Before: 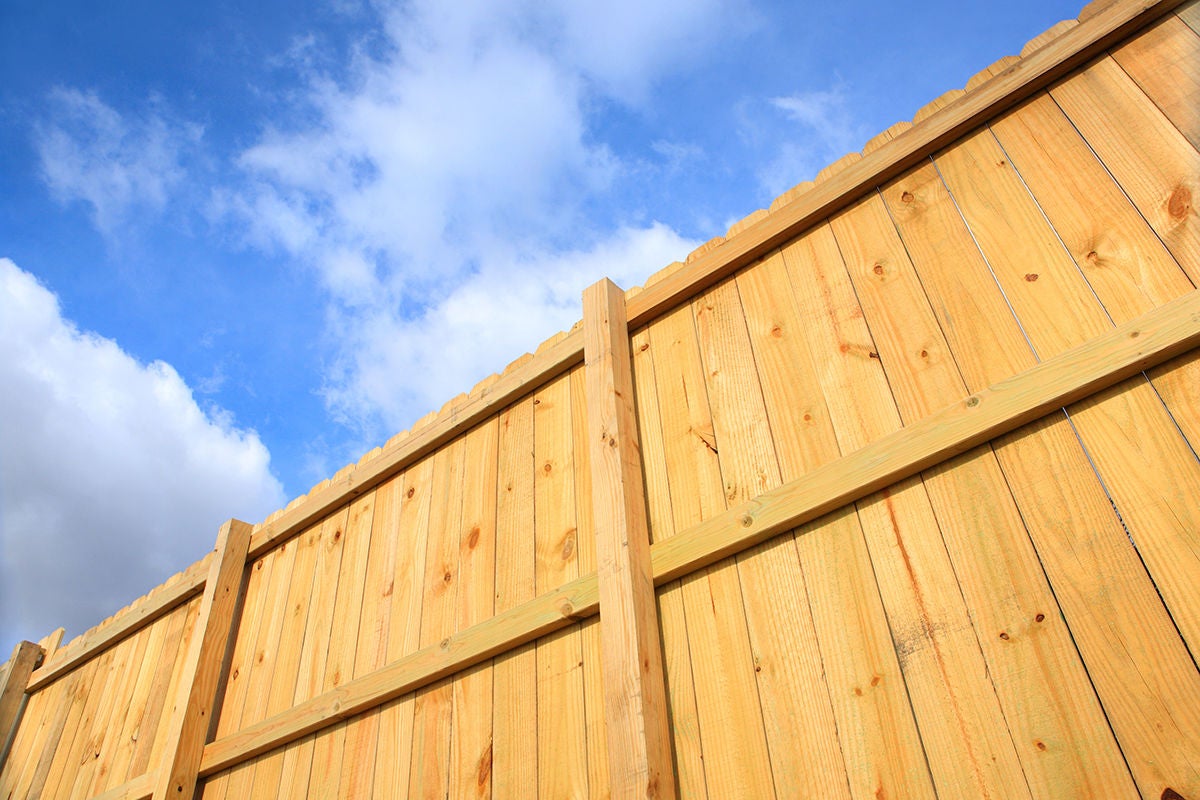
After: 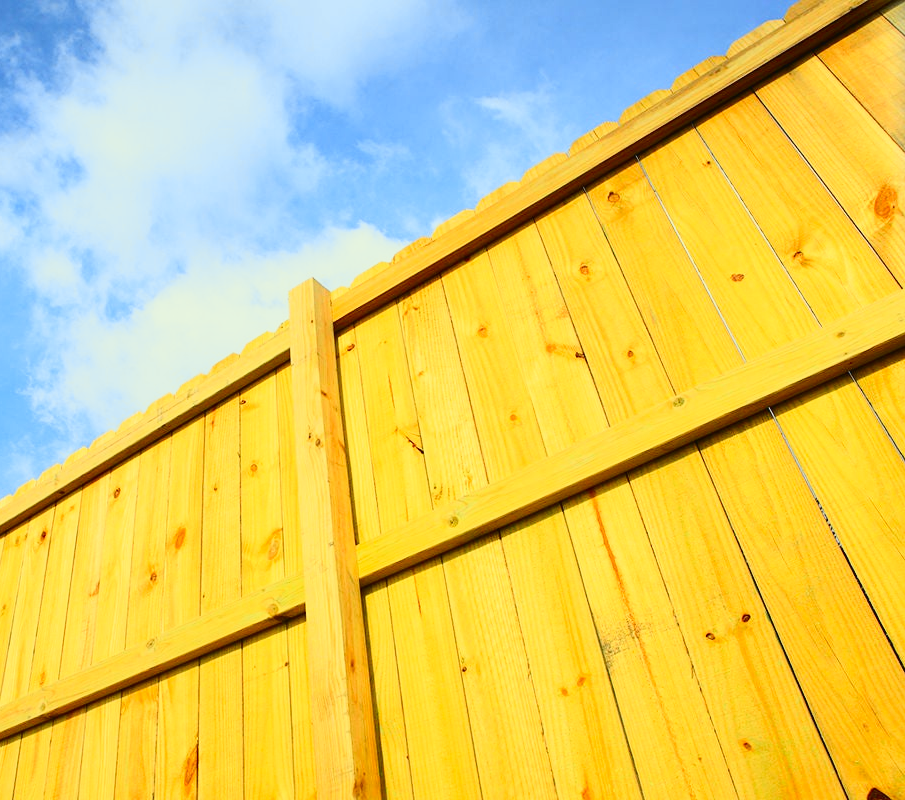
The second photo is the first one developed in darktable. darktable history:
crop and rotate: left 24.509%
color correction: highlights a* -5.64, highlights b* 11.18
tone curve: curves: ch0 [(0, 0.026) (0.058, 0.049) (0.246, 0.214) (0.437, 0.498) (0.55, 0.644) (0.657, 0.767) (0.822, 0.9) (1, 0.961)]; ch1 [(0, 0) (0.346, 0.307) (0.408, 0.369) (0.453, 0.457) (0.476, 0.489) (0.502, 0.493) (0.521, 0.515) (0.537, 0.531) (0.612, 0.641) (0.676, 0.728) (1, 1)]; ch2 [(0, 0) (0.346, 0.34) (0.434, 0.46) (0.485, 0.494) (0.5, 0.494) (0.511, 0.504) (0.537, 0.551) (0.579, 0.599) (0.625, 0.686) (1, 1)], color space Lab, independent channels, preserve colors none
